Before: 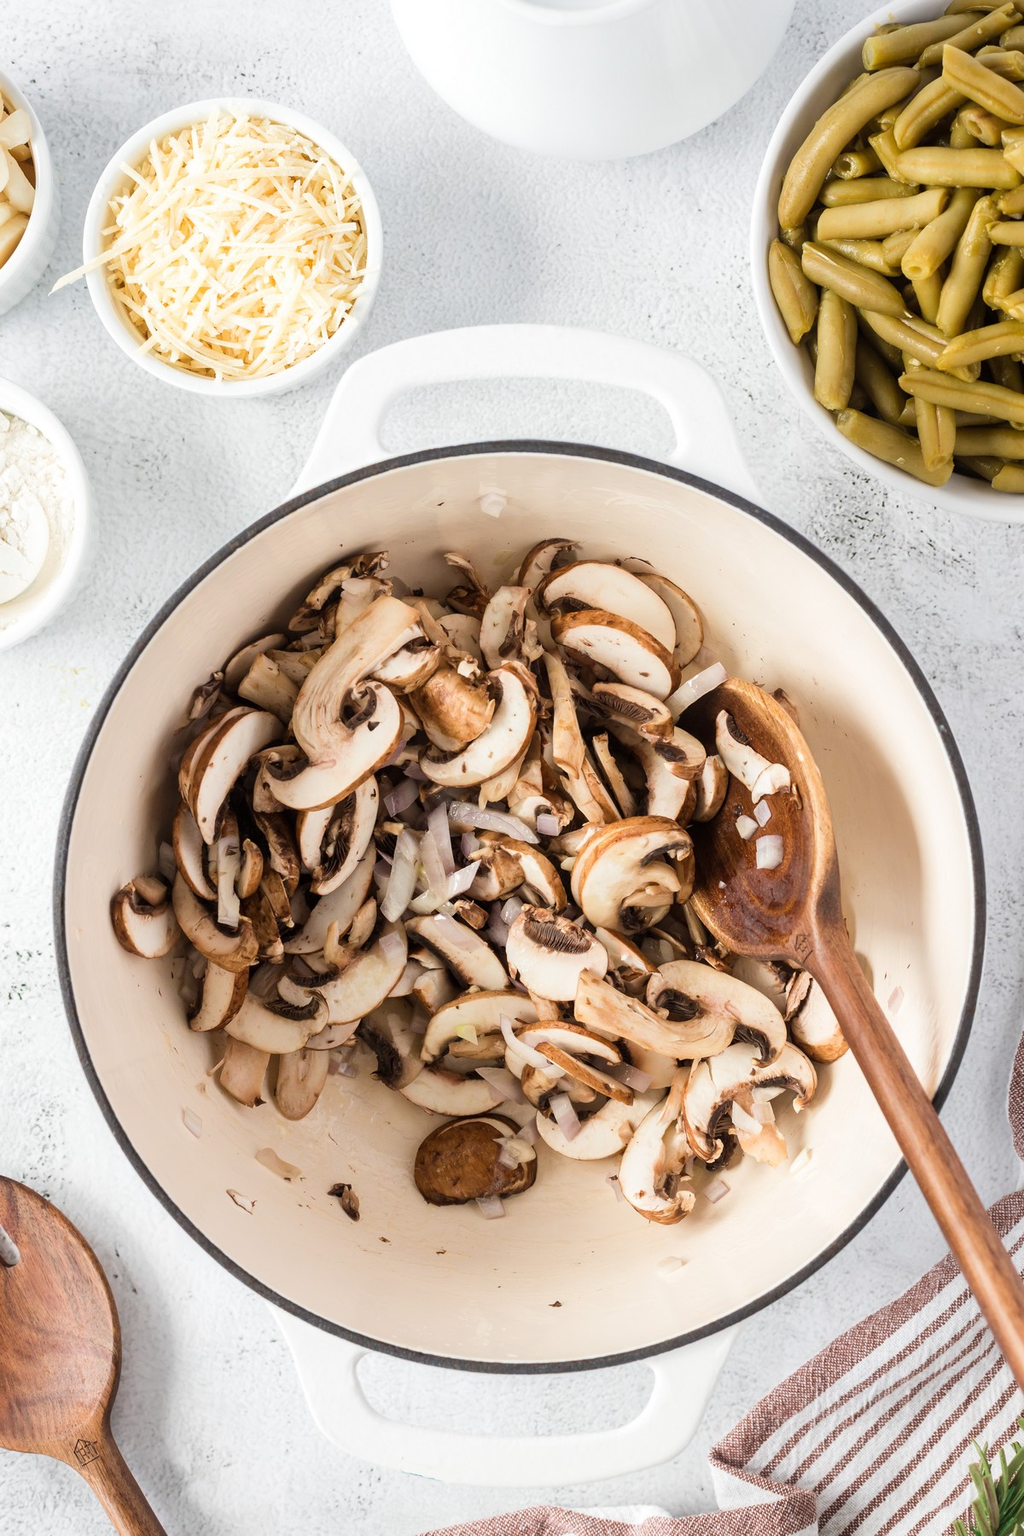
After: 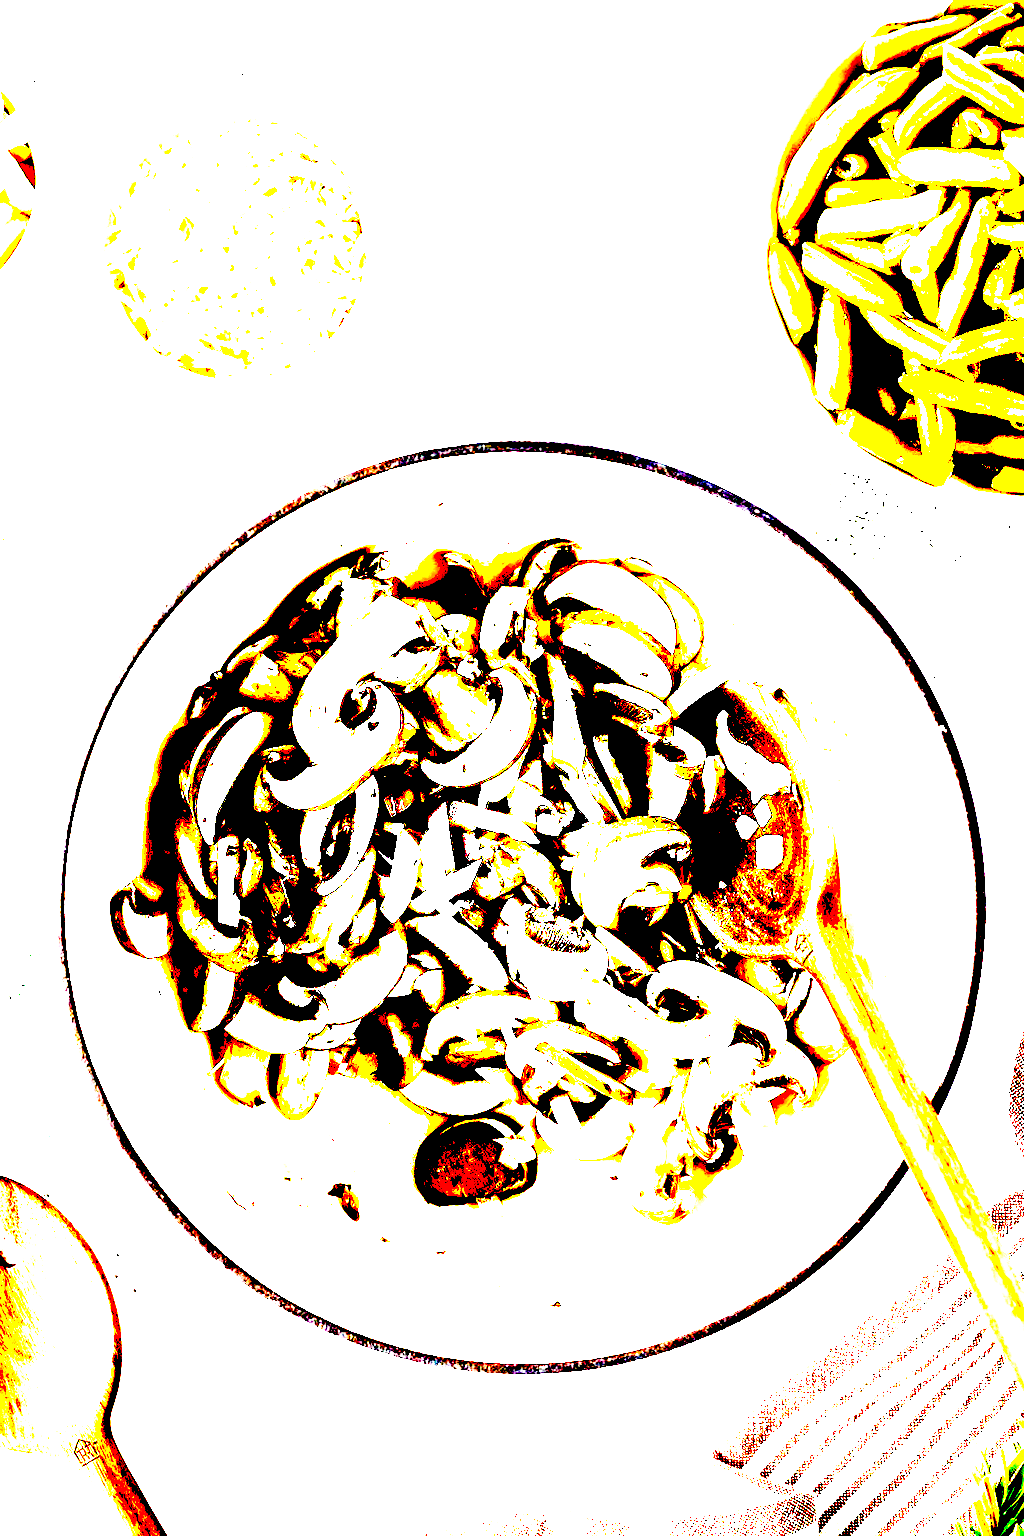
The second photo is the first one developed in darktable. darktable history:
exposure: black level correction 0.1, exposure 3 EV, compensate highlight preservation false
shadows and highlights: shadows 30.86, highlights 0, soften with gaussian
